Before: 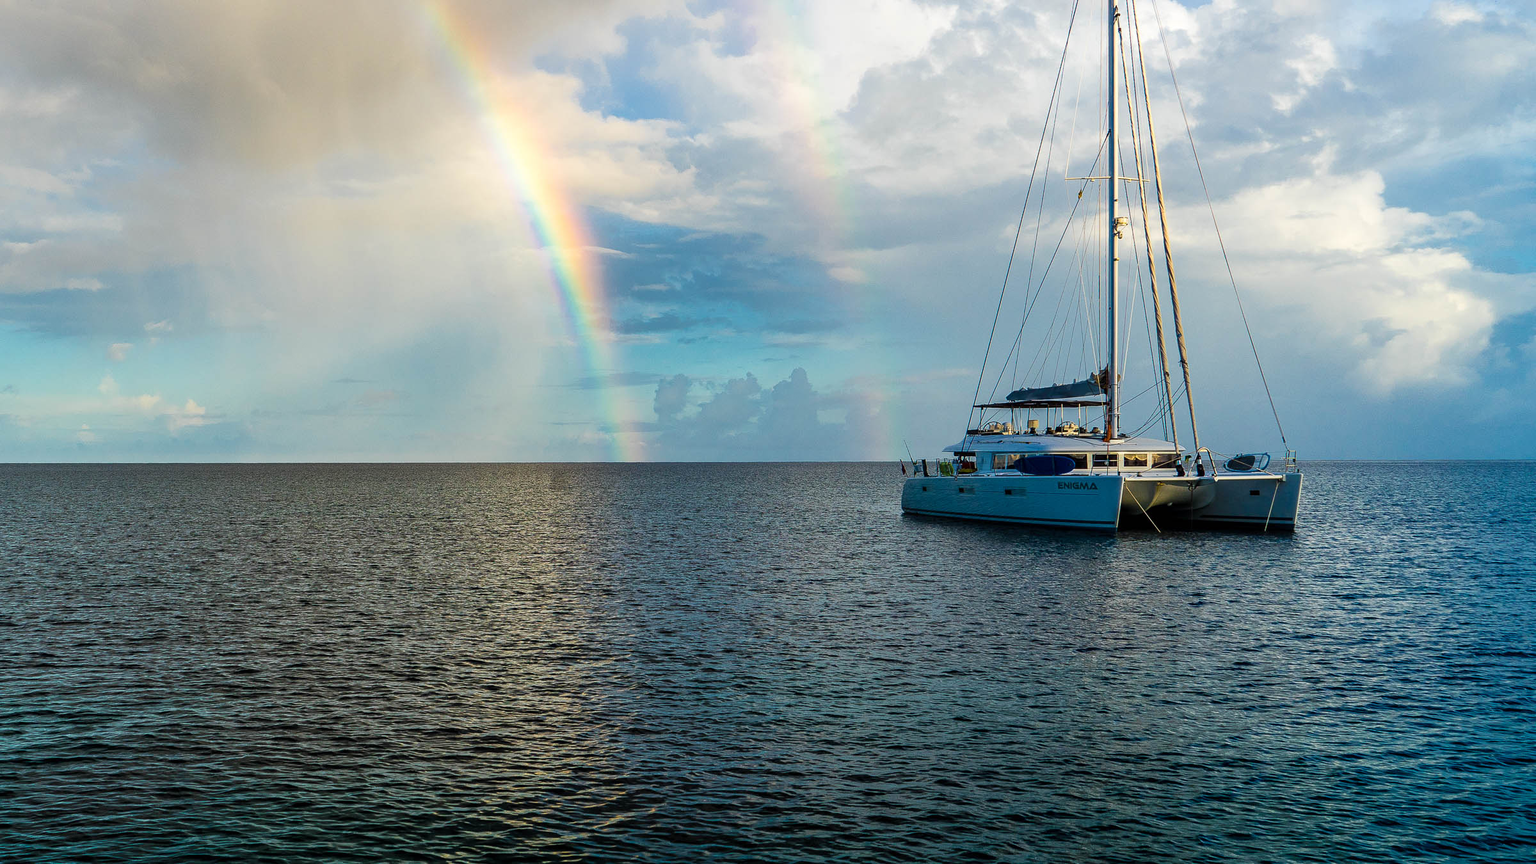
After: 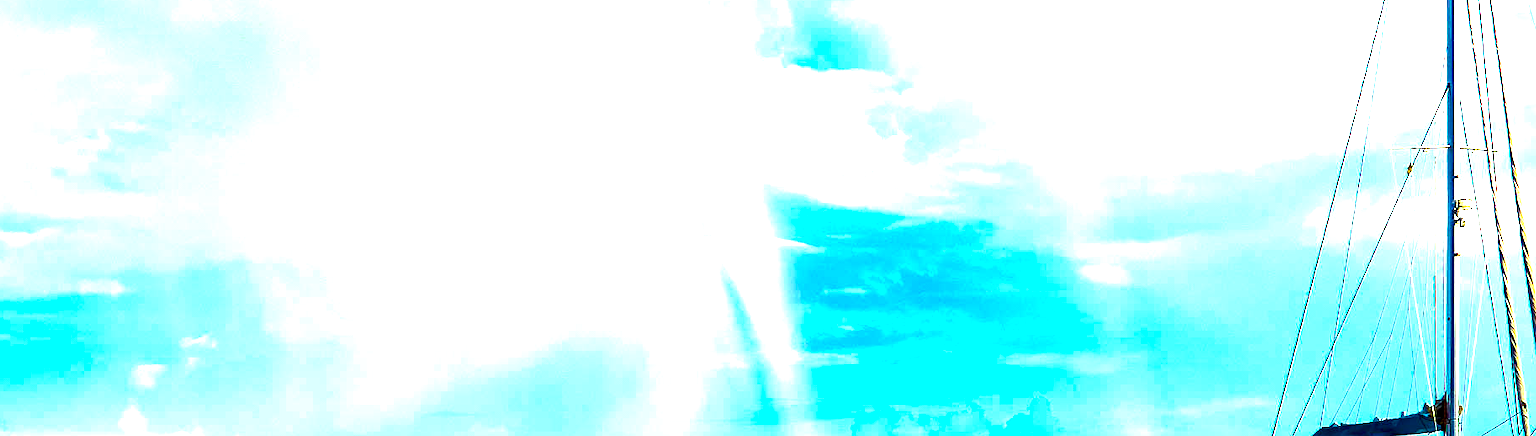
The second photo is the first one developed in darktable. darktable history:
crop: left 0.531%, top 7.641%, right 23.349%, bottom 53.91%
exposure: black level correction 0.011, exposure 1.081 EV, compensate highlight preservation false
color balance rgb: highlights gain › luminance 15.449%, highlights gain › chroma 3.933%, highlights gain › hue 209.35°, perceptual saturation grading › global saturation 19.366%, perceptual brilliance grading › global brilliance 9.637%
contrast brightness saturation: brightness -0.251, saturation 0.197
